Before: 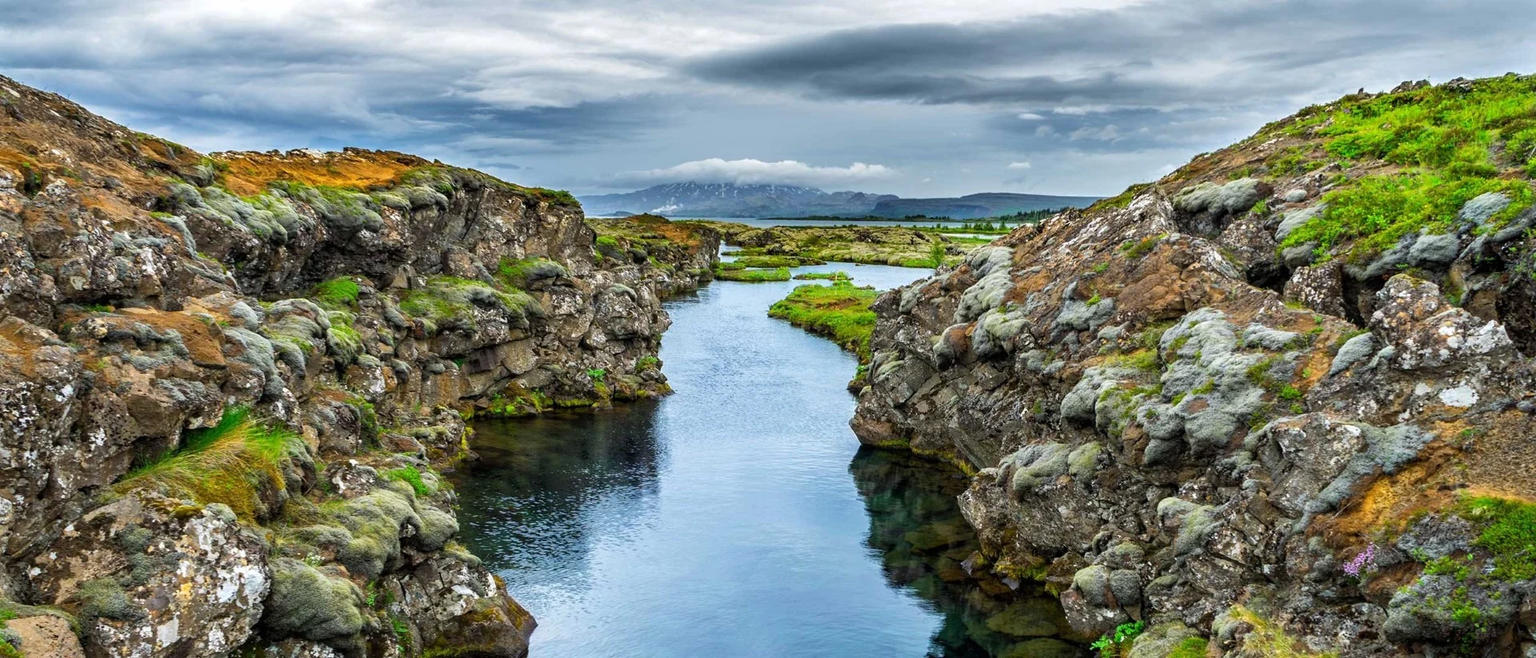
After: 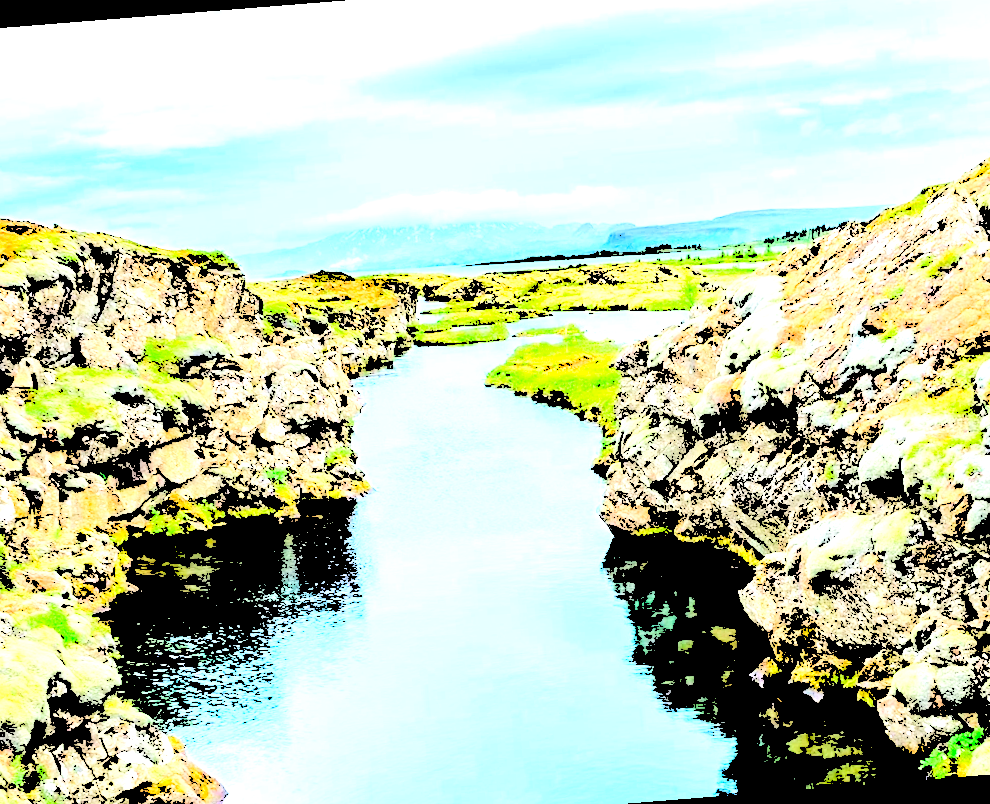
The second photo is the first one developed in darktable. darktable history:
crop and rotate: left 22.516%, right 21.234%
rotate and perspective: rotation -4.57°, crop left 0.054, crop right 0.944, crop top 0.087, crop bottom 0.914
levels: levels [0.246, 0.246, 0.506]
